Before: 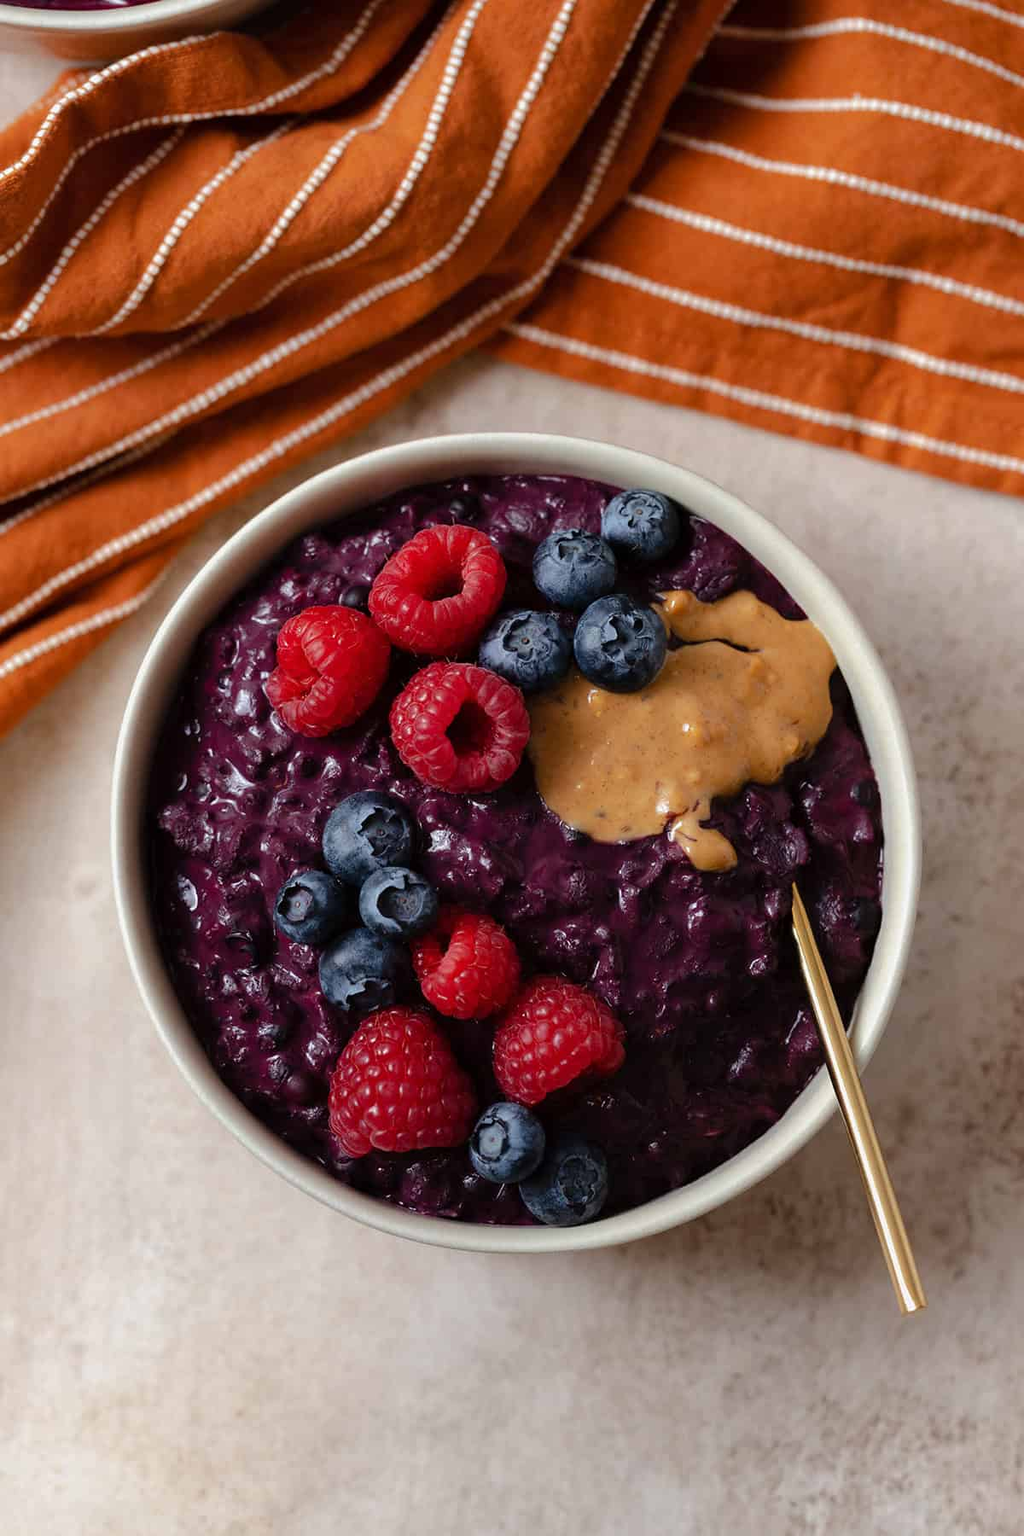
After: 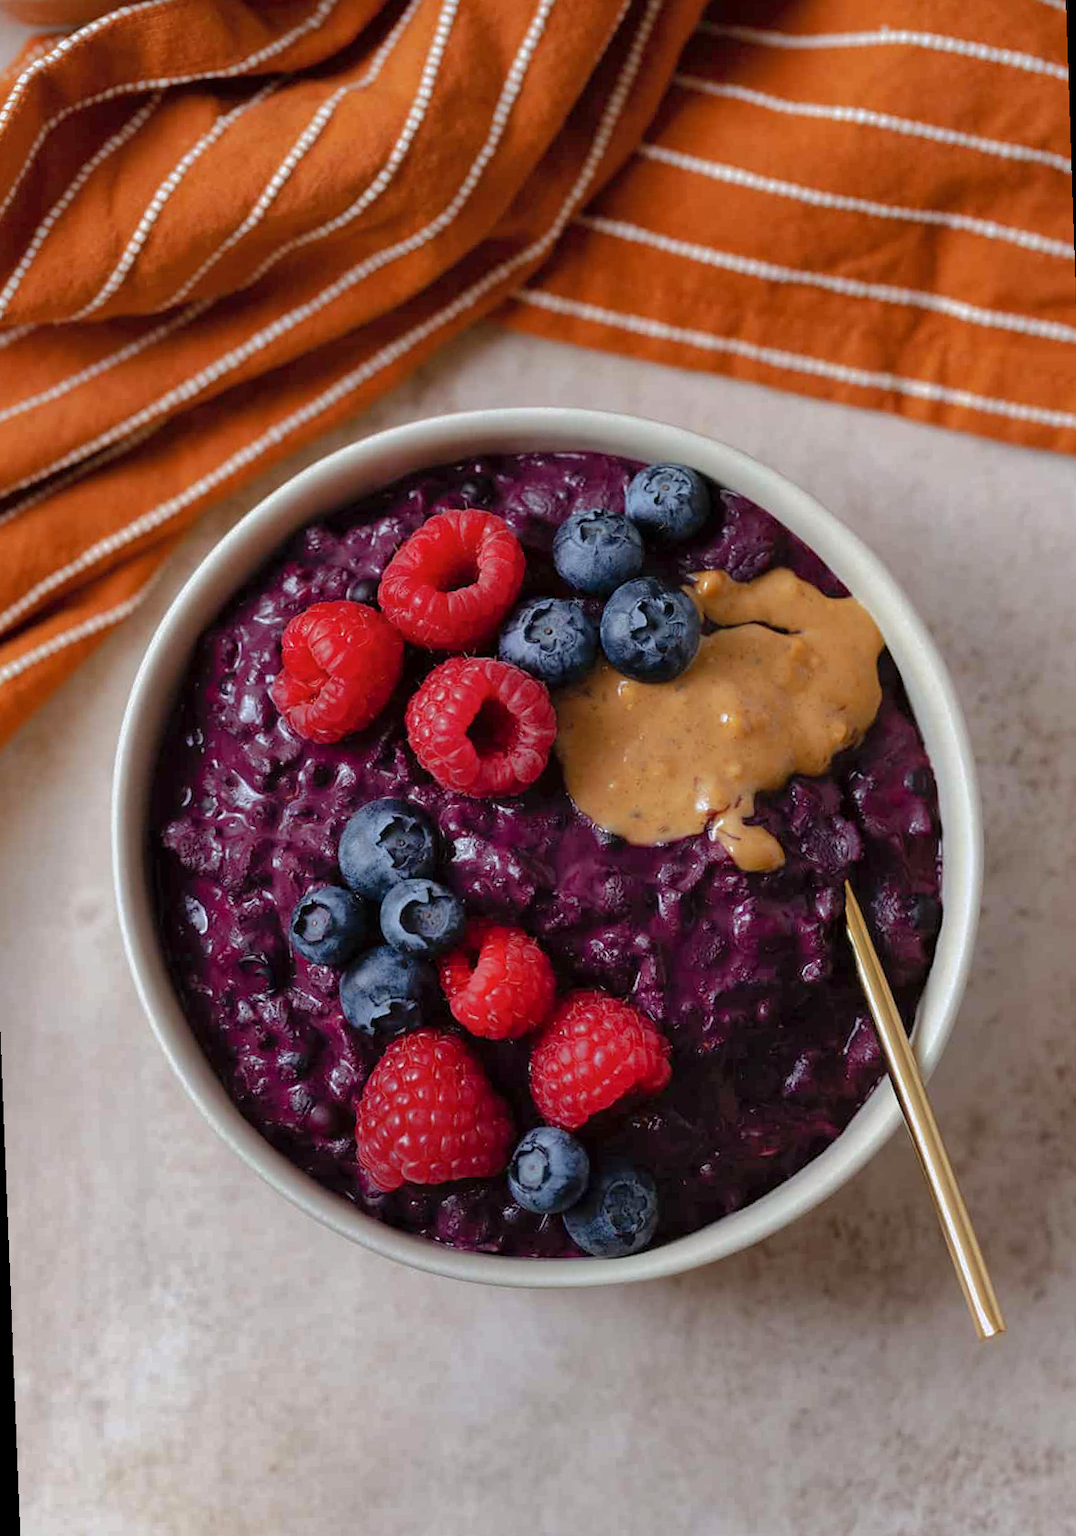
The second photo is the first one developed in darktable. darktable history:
rotate and perspective: rotation -2.12°, lens shift (vertical) 0.009, lens shift (horizontal) -0.008, automatic cropping original format, crop left 0.036, crop right 0.964, crop top 0.05, crop bottom 0.959
white balance: red 0.983, blue 1.036
shadows and highlights: on, module defaults
